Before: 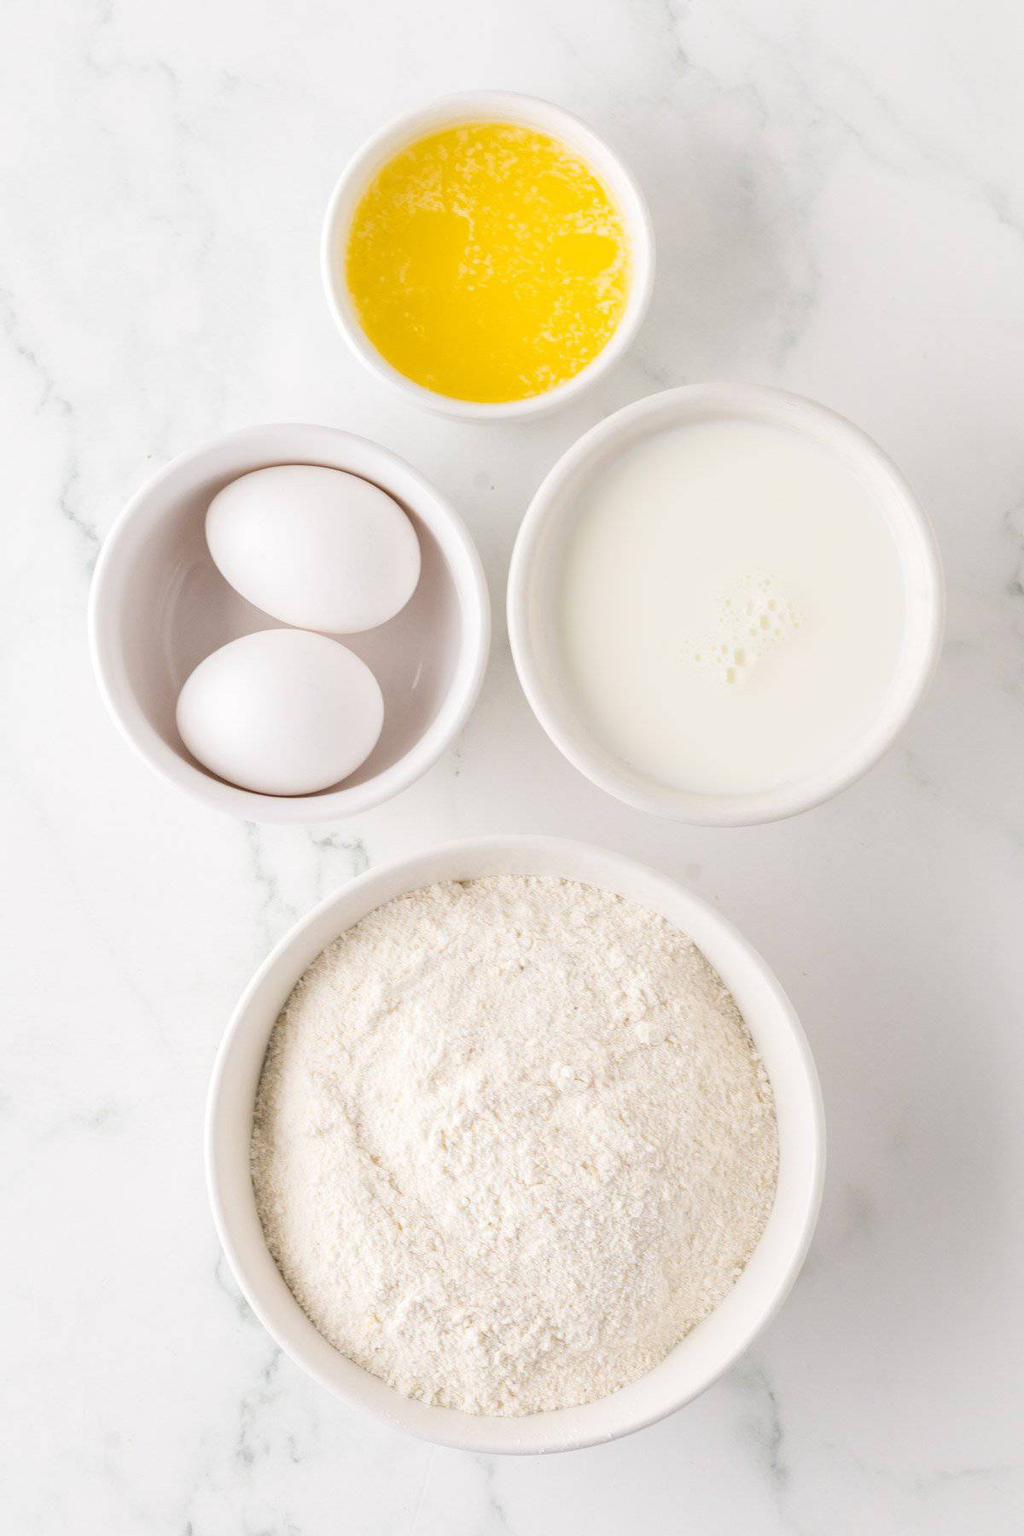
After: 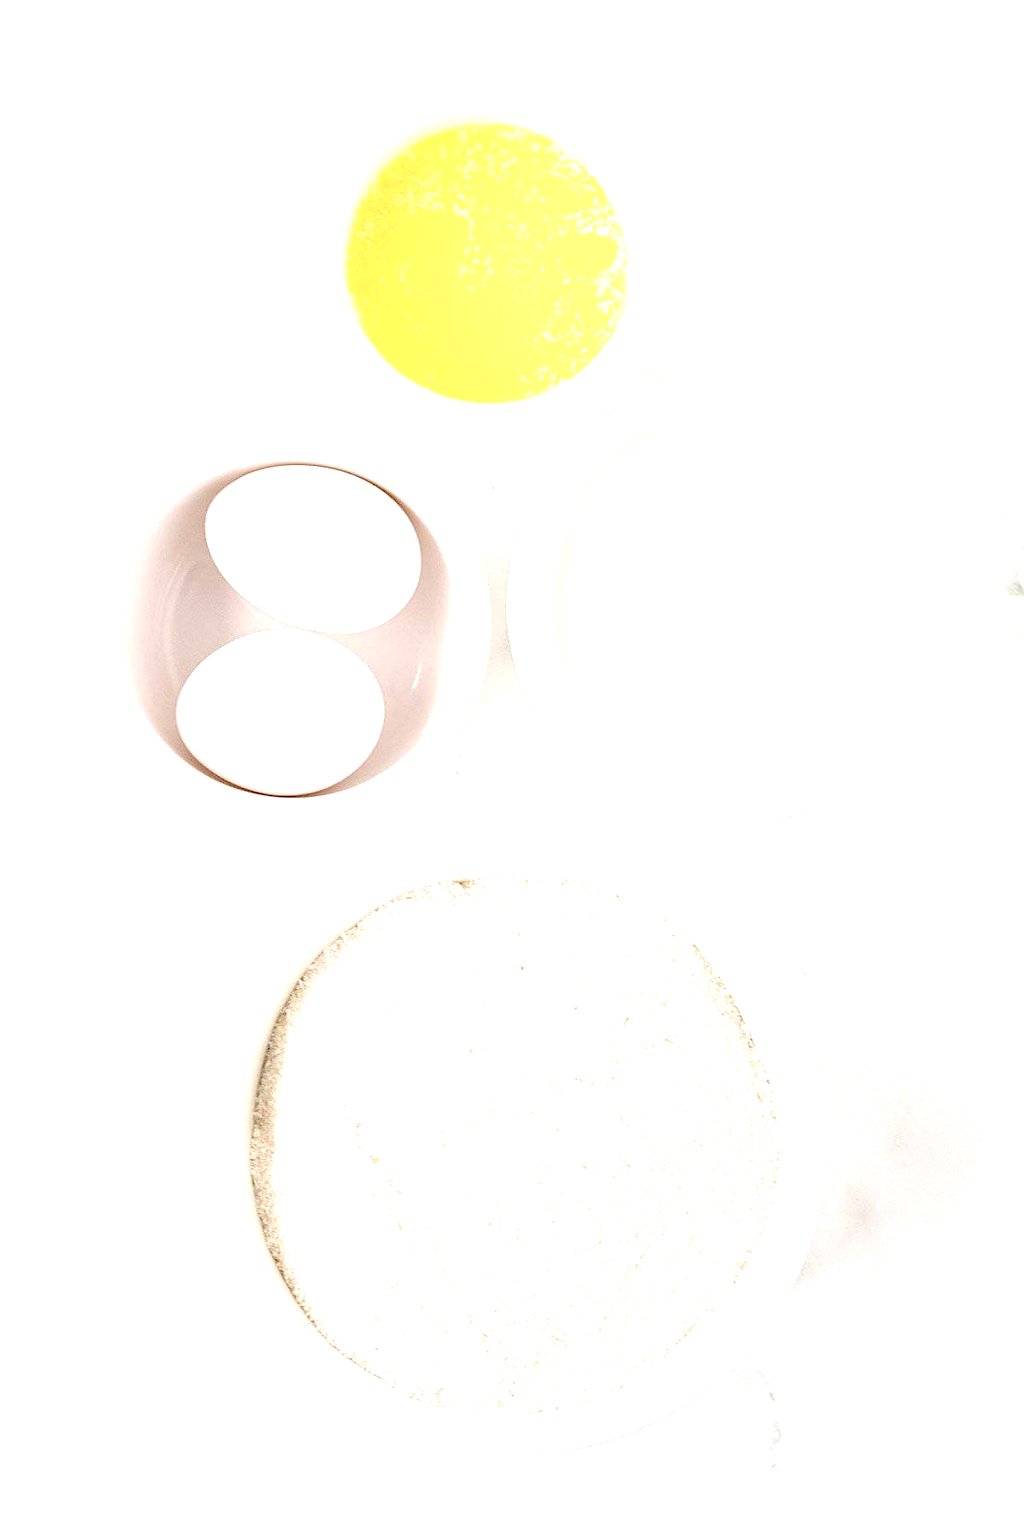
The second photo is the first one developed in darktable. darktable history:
contrast brightness saturation: brightness -0.09
sharpen: on, module defaults
velvia: on, module defaults
base curve: curves: ch0 [(0, 0) (0.158, 0.273) (0.879, 0.895) (1, 1)], preserve colors none
tone equalizer: -8 EV -1.11 EV, -7 EV -1.03 EV, -6 EV -0.847 EV, -5 EV -0.616 EV, -3 EV 0.581 EV, -2 EV 0.859 EV, -1 EV 0.998 EV, +0 EV 1.07 EV
